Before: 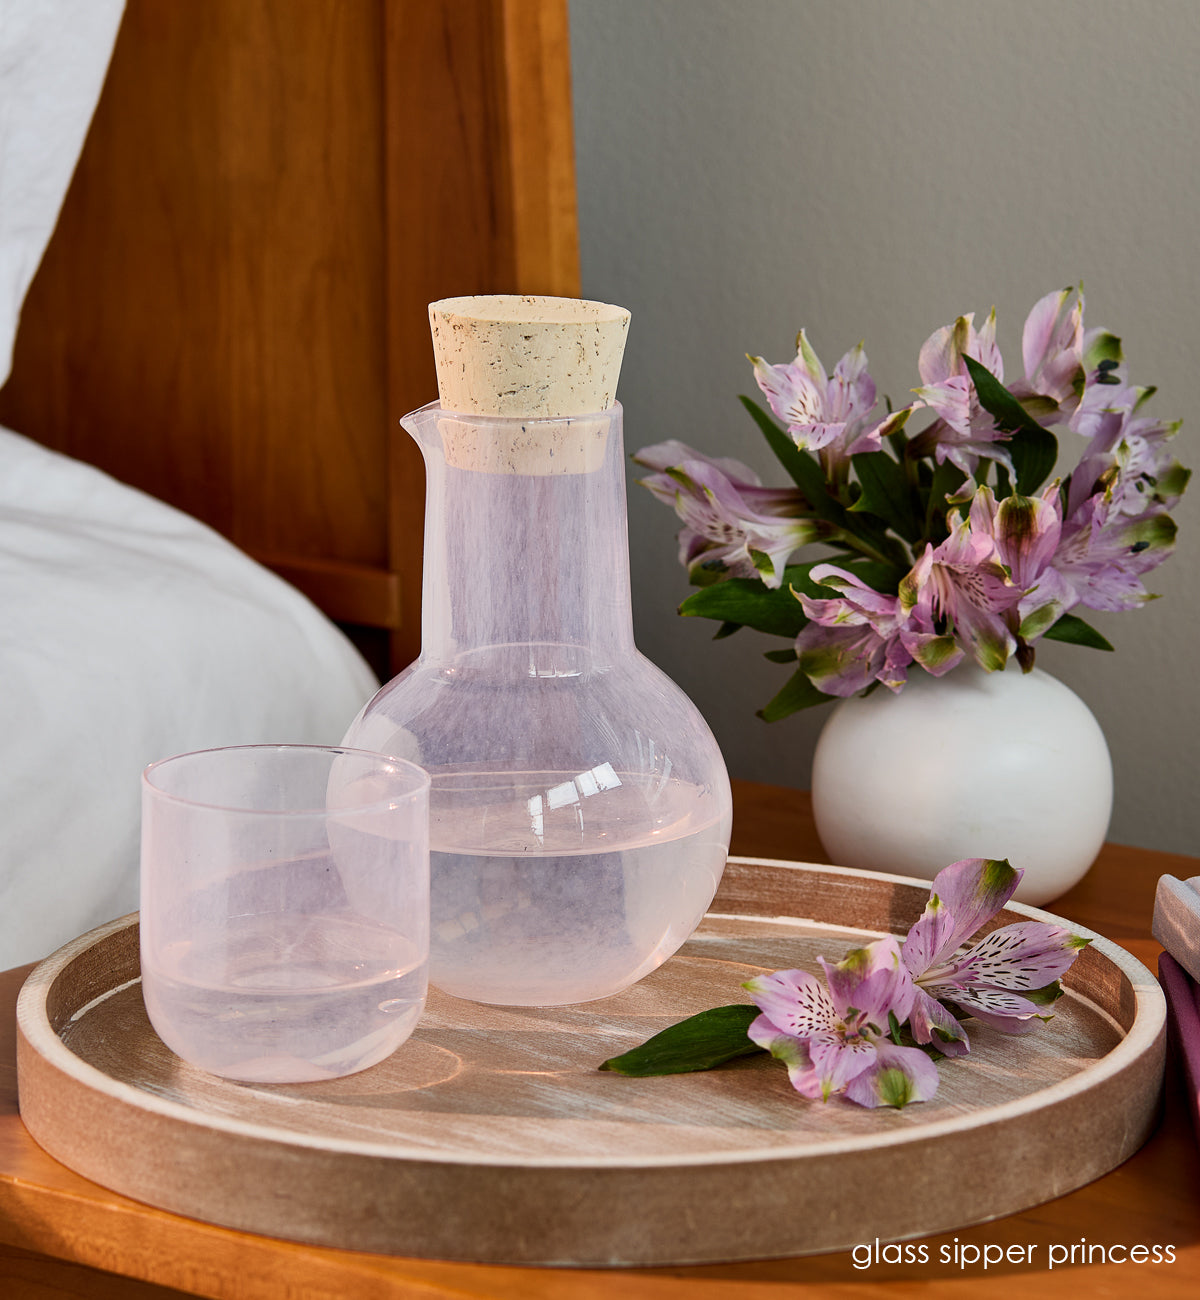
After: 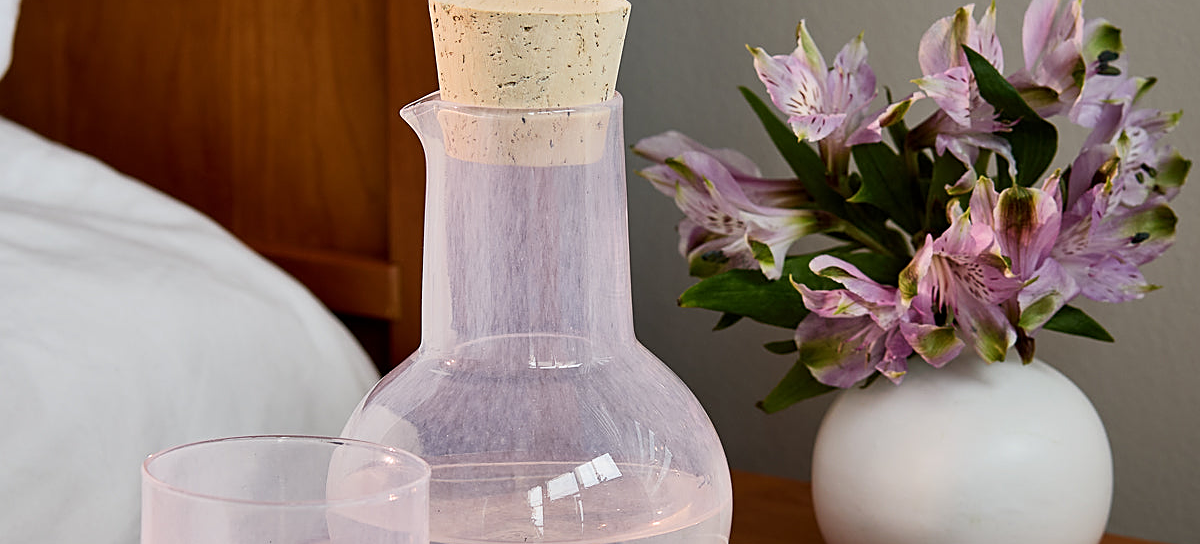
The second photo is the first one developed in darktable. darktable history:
sharpen: on, module defaults
crop and rotate: top 23.84%, bottom 34.294%
